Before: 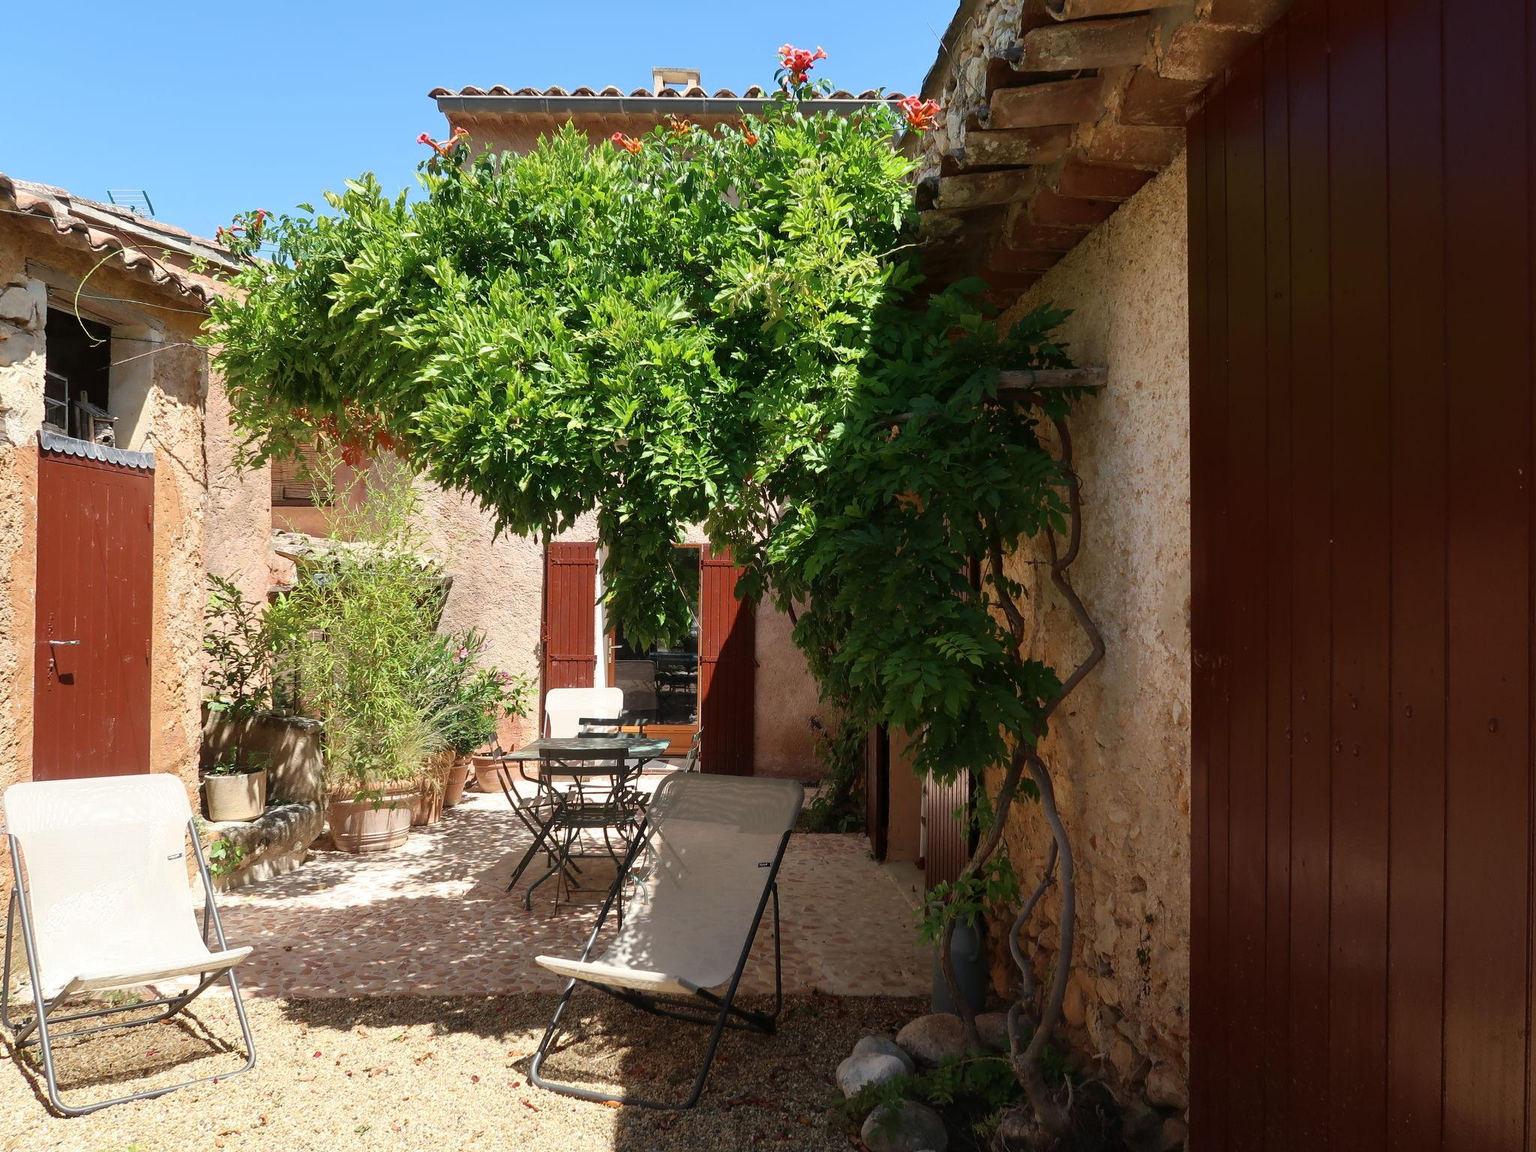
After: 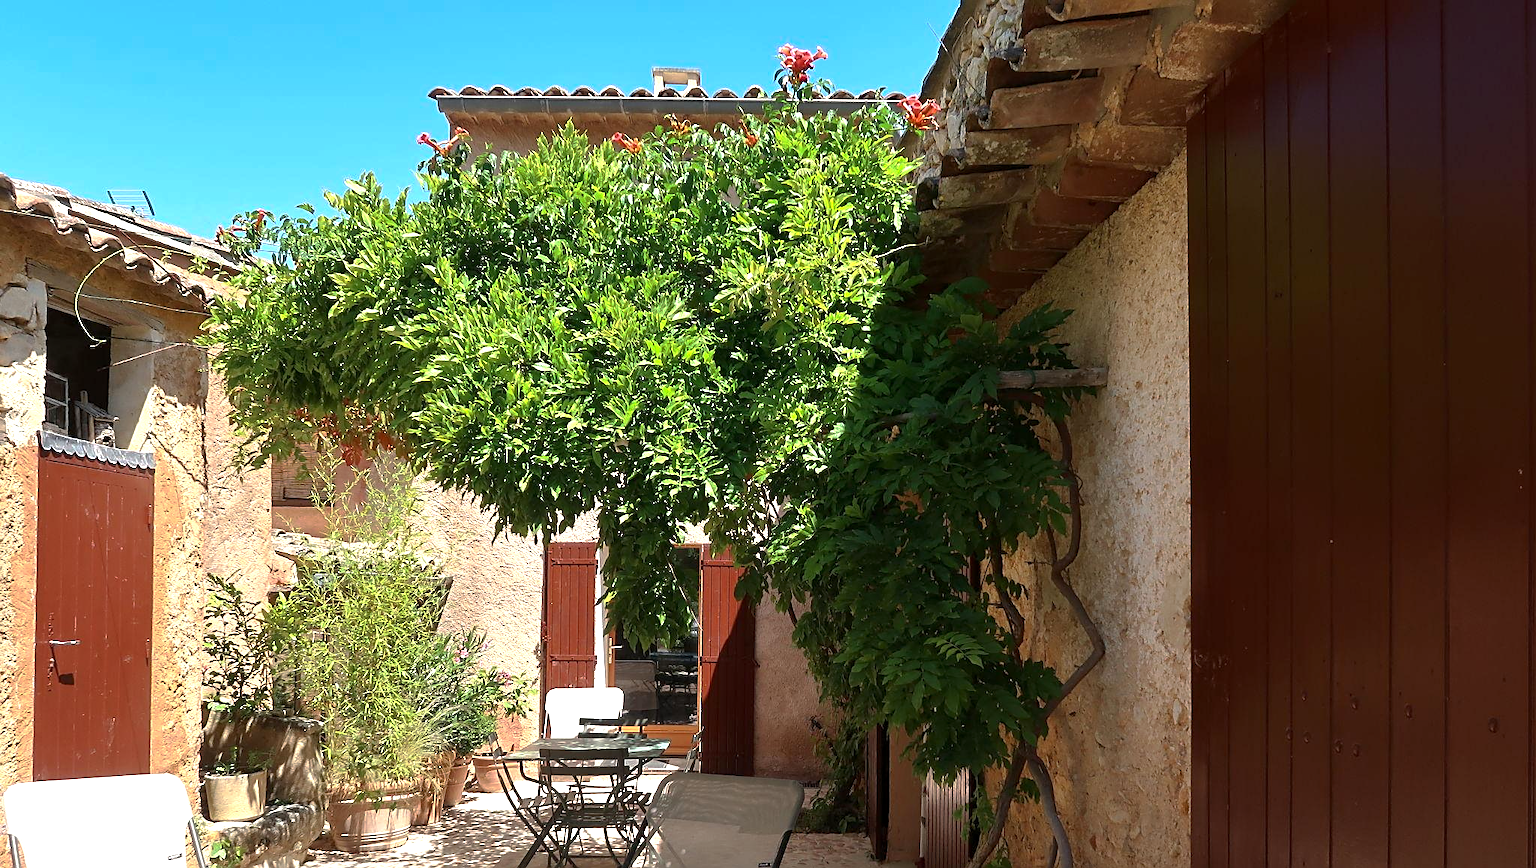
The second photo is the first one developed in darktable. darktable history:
exposure: black level correction 0.001, exposure 0.5 EV, compensate highlight preservation false
sharpen: on, module defaults
tone curve: curves: ch0 [(0, 0) (0.568, 0.517) (0.8, 0.717) (1, 1)], preserve colors none
crop: bottom 24.584%
